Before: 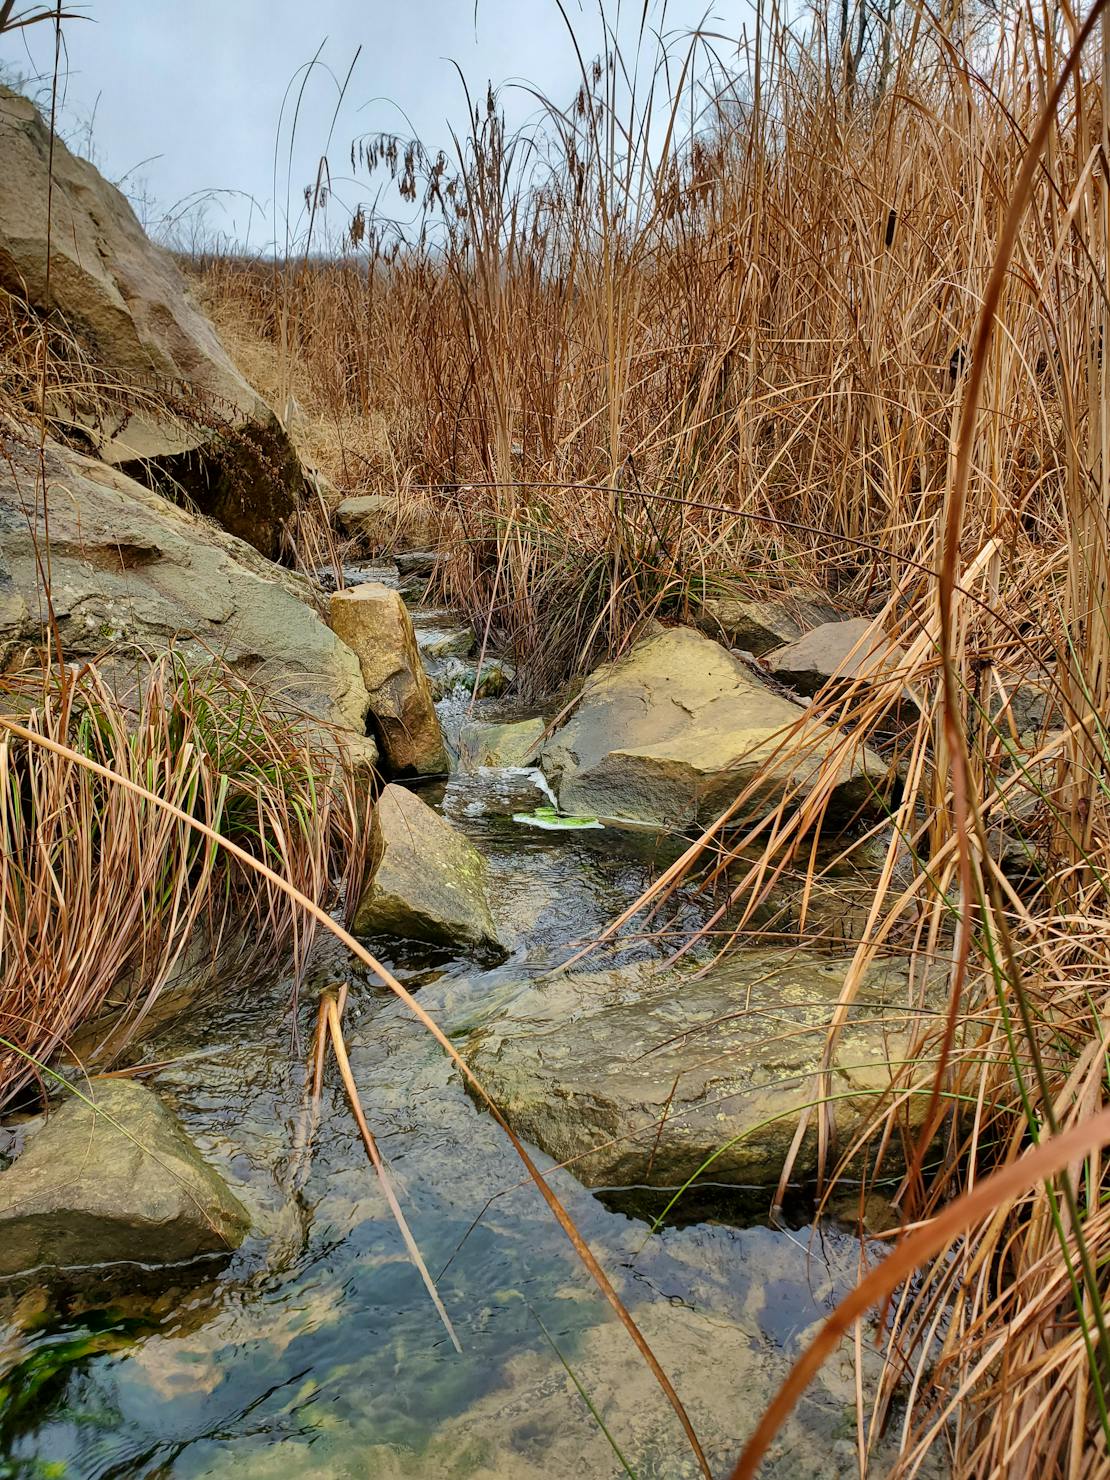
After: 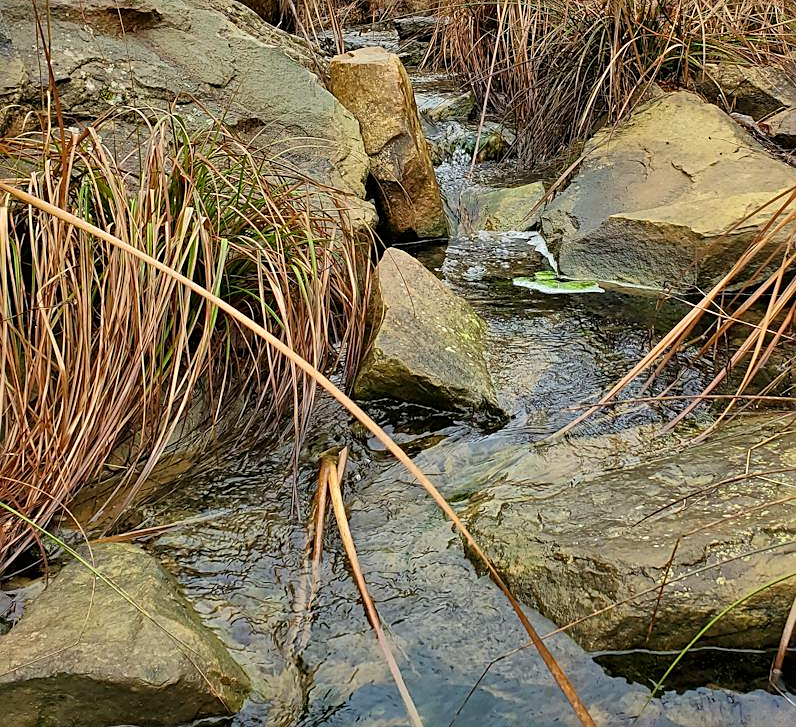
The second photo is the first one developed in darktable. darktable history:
sharpen: on, module defaults
crop: top 36.243%, right 28.229%, bottom 14.605%
shadows and highlights: radius 102.8, shadows 50.58, highlights -65.64, soften with gaussian
